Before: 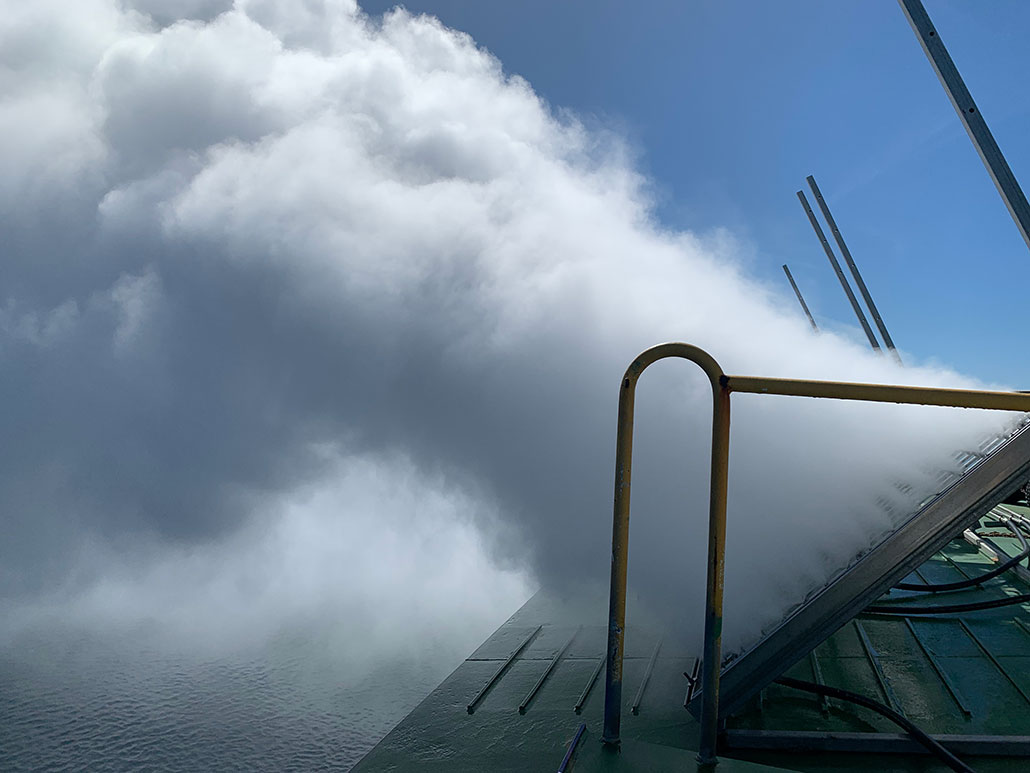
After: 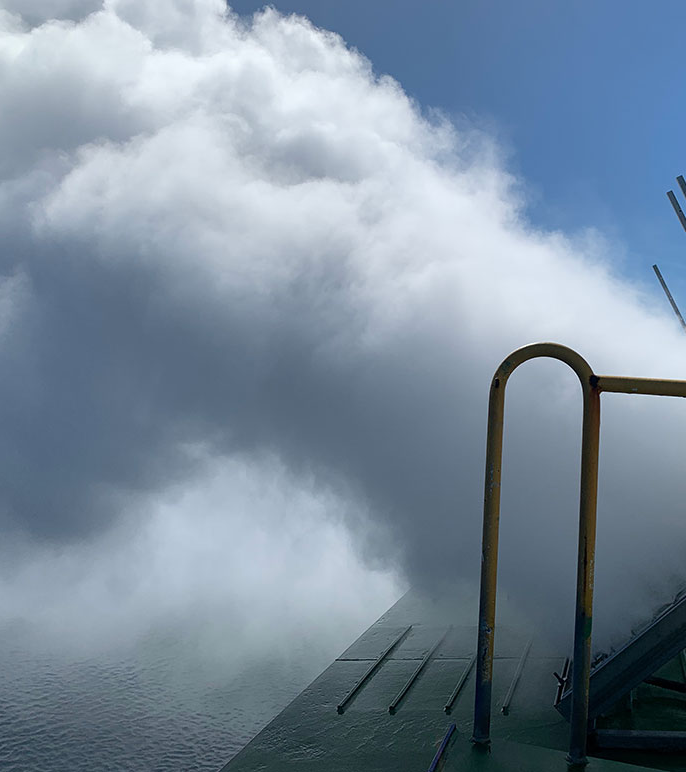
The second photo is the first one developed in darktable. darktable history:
crop and rotate: left 12.713%, right 20.622%
